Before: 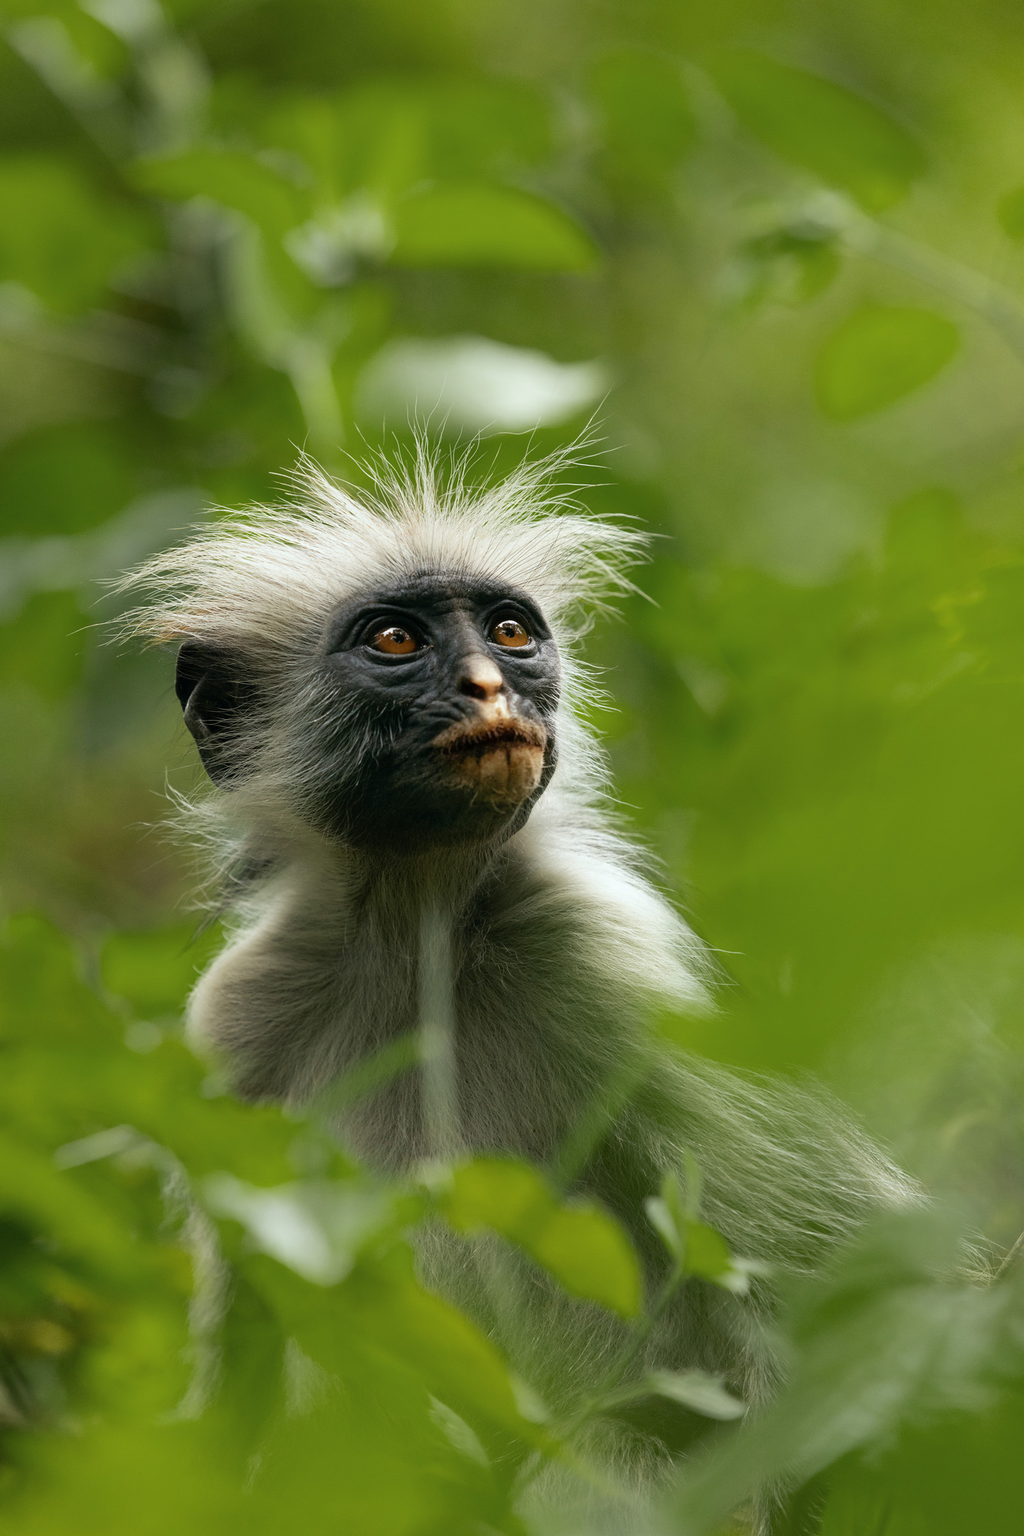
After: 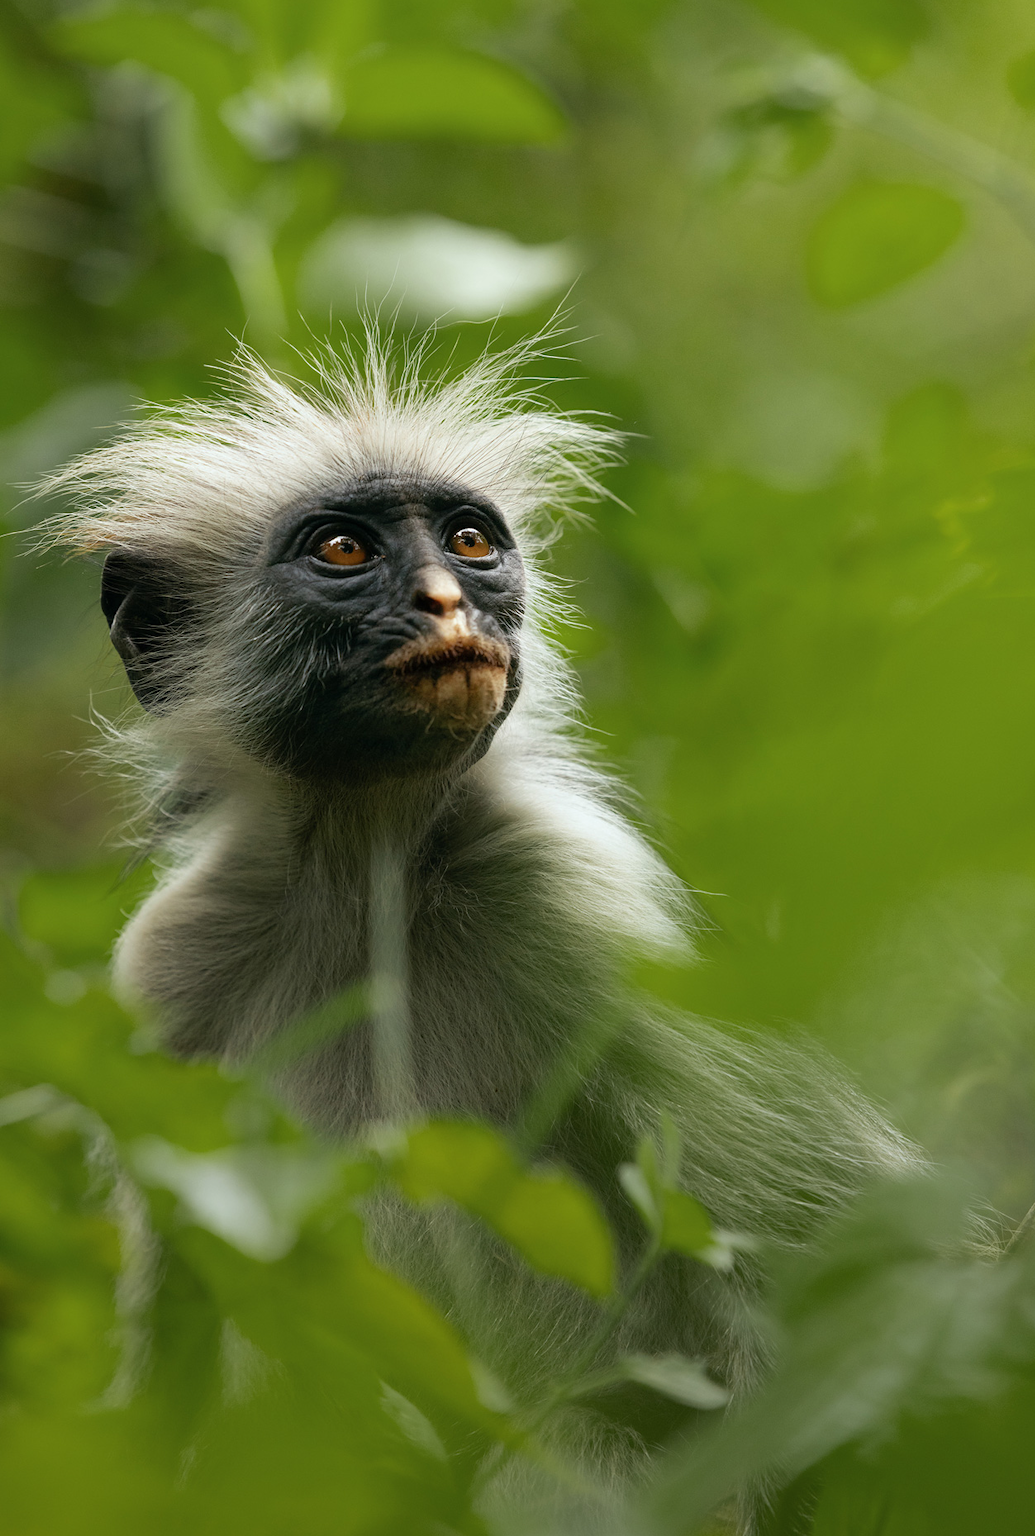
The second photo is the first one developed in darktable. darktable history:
graduated density: rotation -180°, offset 24.95
crop and rotate: left 8.262%, top 9.226%
